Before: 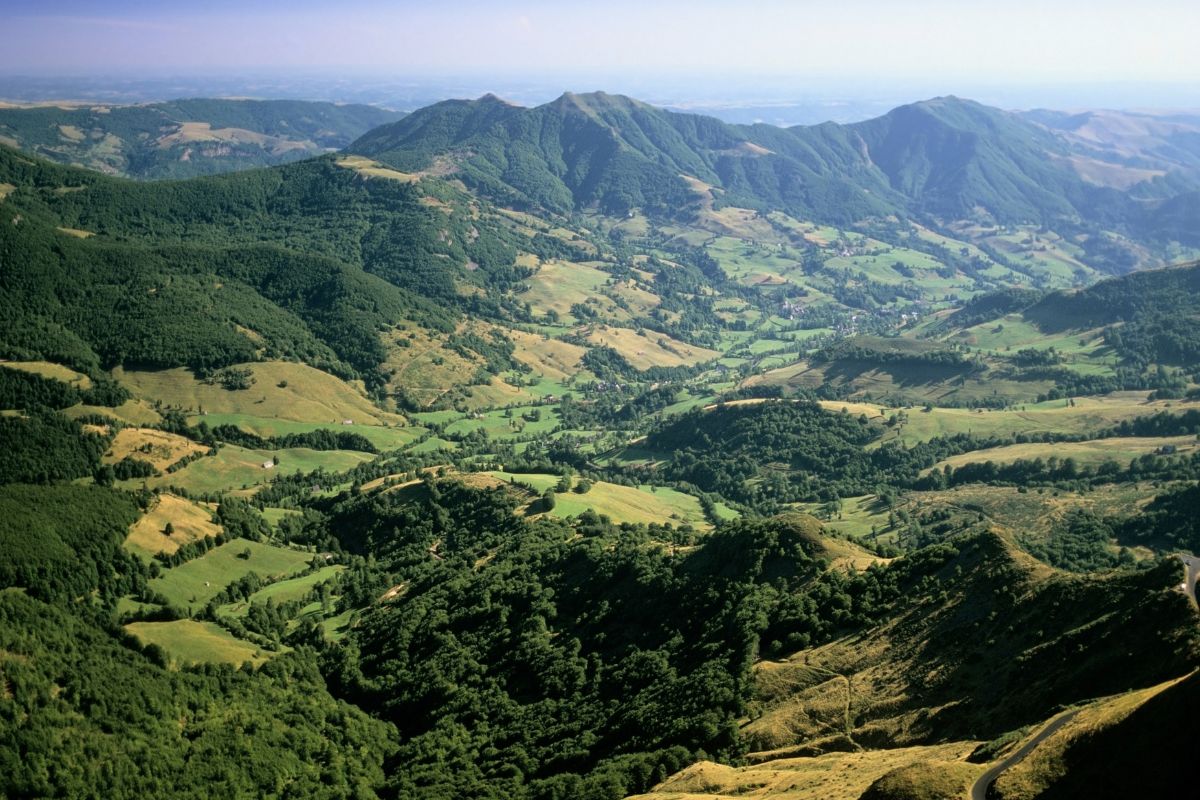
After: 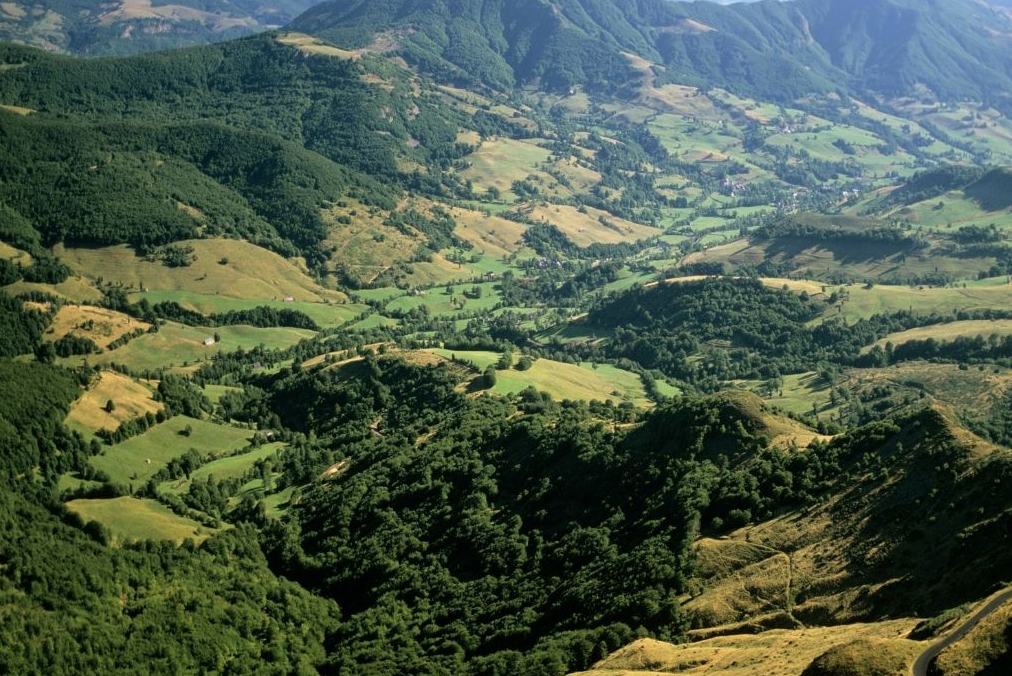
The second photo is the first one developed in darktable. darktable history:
crop and rotate: left 4.968%, top 15.403%, right 10.67%
